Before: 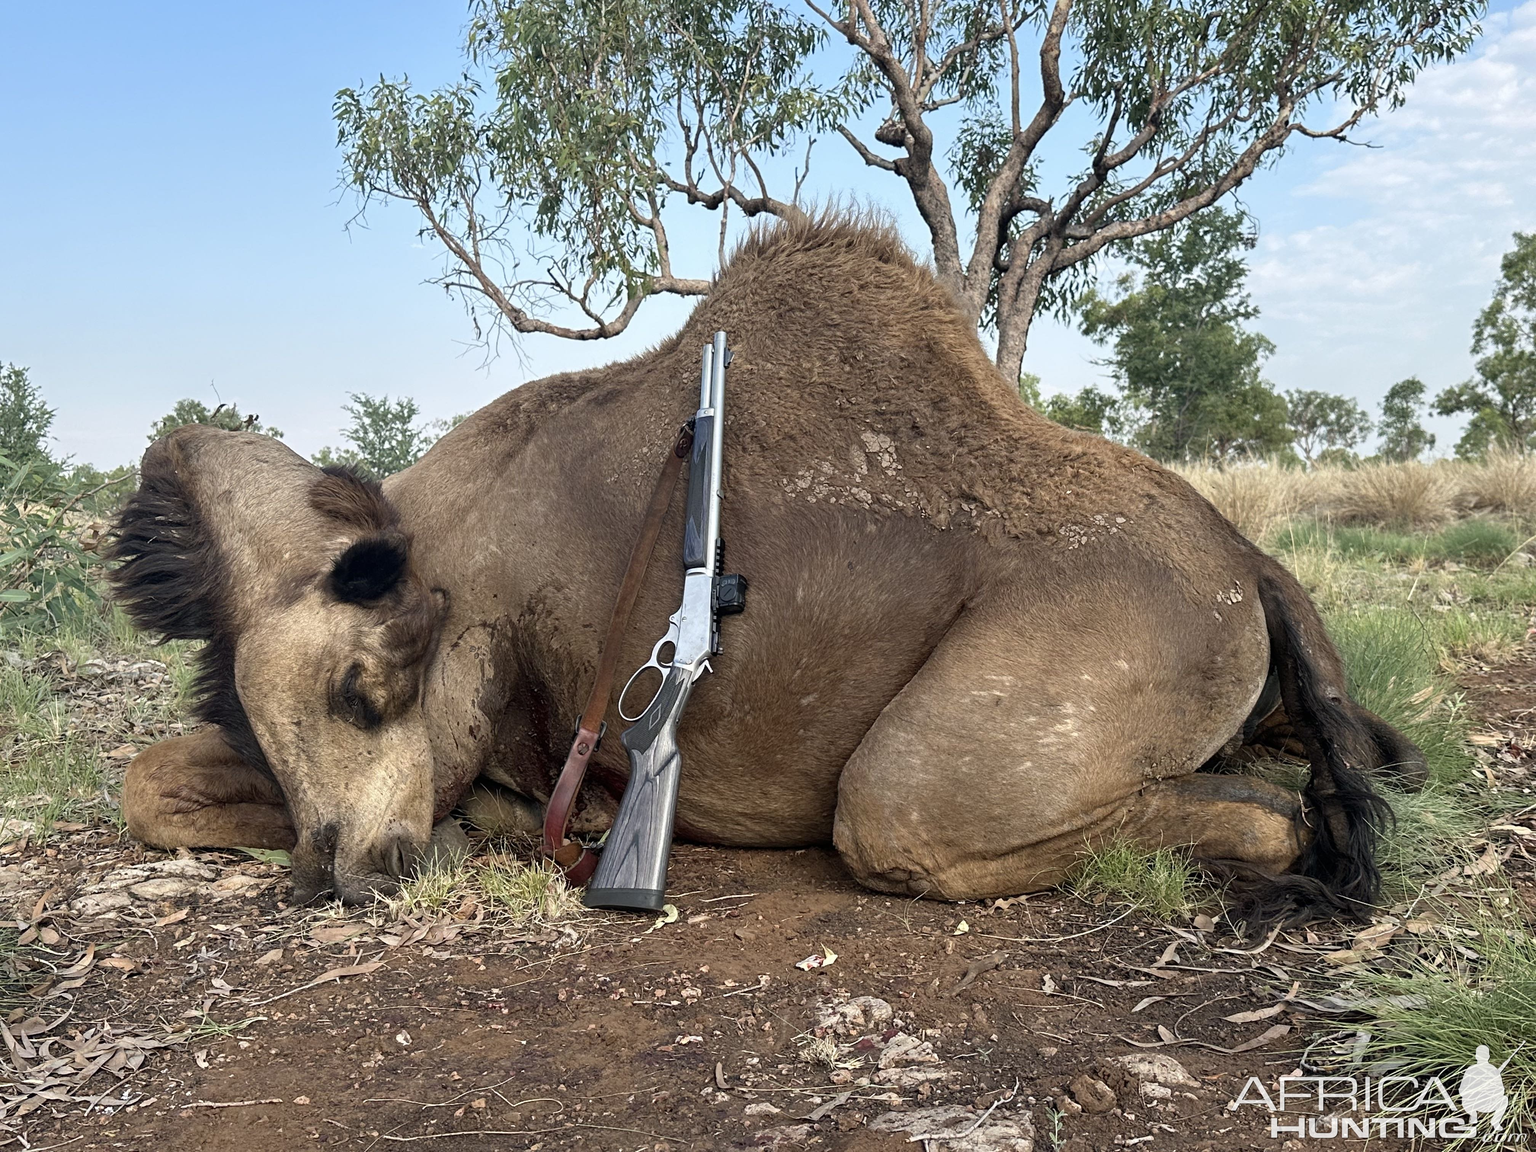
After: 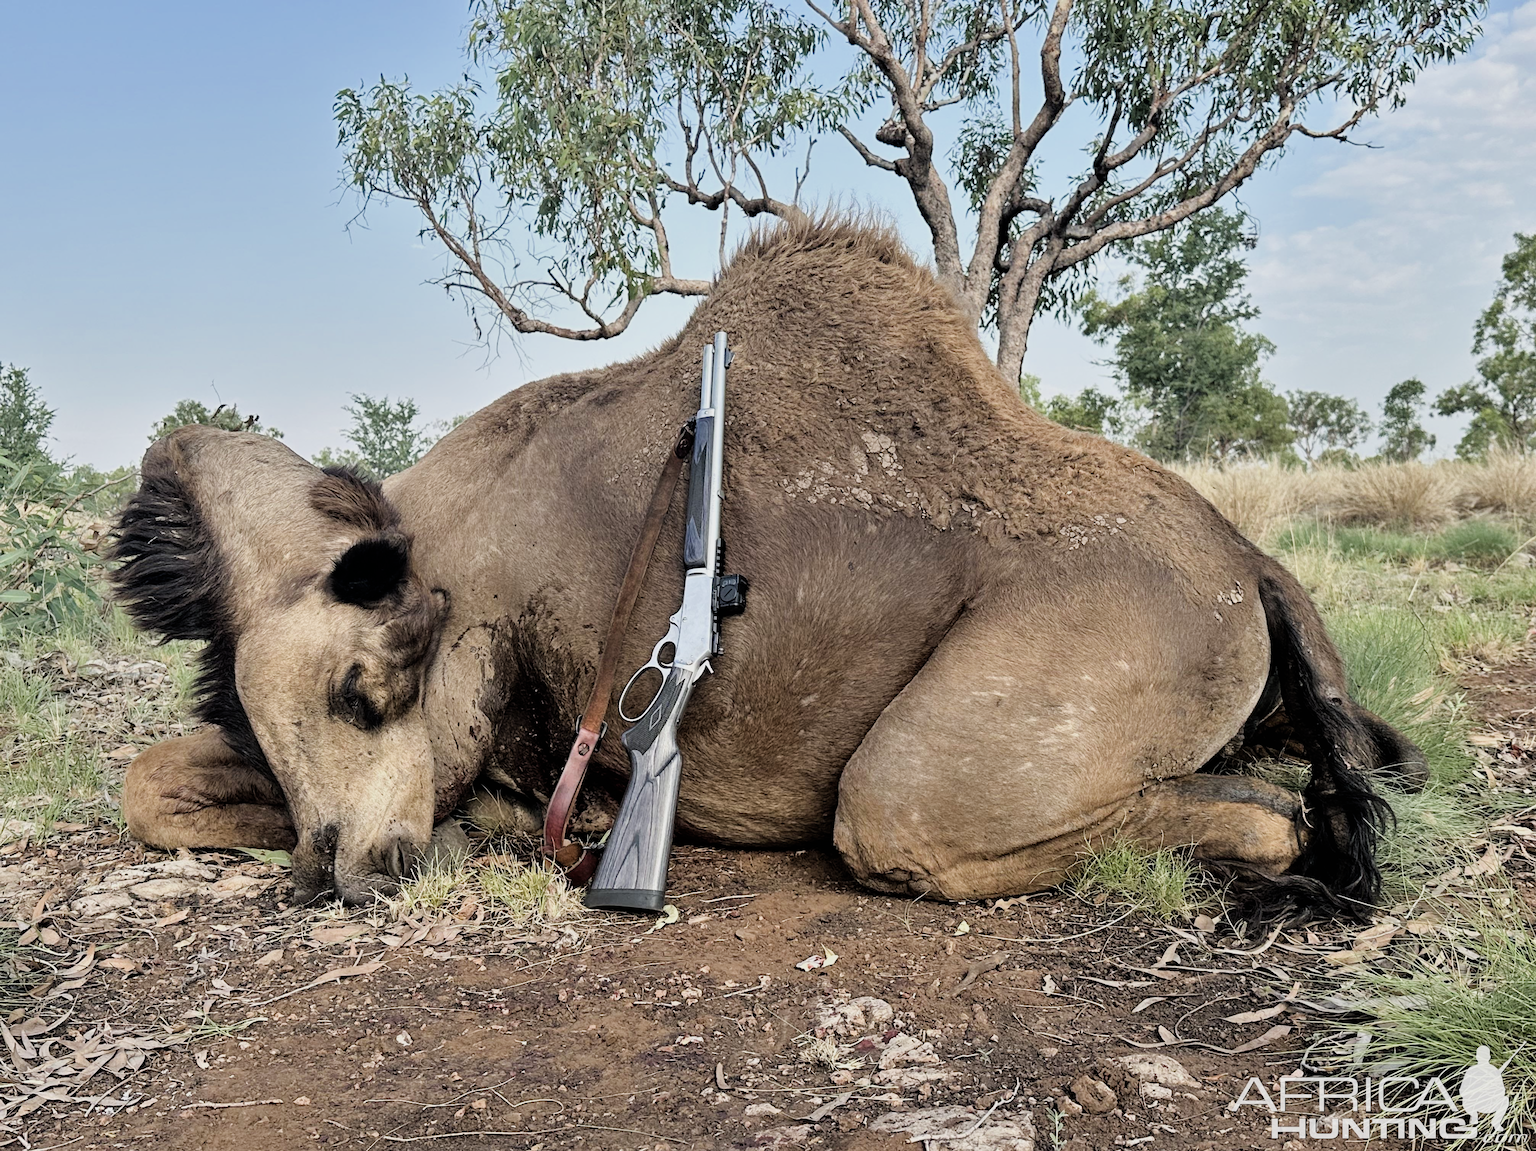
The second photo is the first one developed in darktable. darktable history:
shadows and highlights: low approximation 0.01, soften with gaussian
tone equalizer: -8 EV -0.742 EV, -7 EV -0.716 EV, -6 EV -0.597 EV, -5 EV -0.361 EV, -3 EV 0.404 EV, -2 EV 0.6 EV, -1 EV 0.691 EV, +0 EV 0.761 EV, mask exposure compensation -0.485 EV
filmic rgb: black relative exposure -7.65 EV, white relative exposure 4.56 EV, hardness 3.61
